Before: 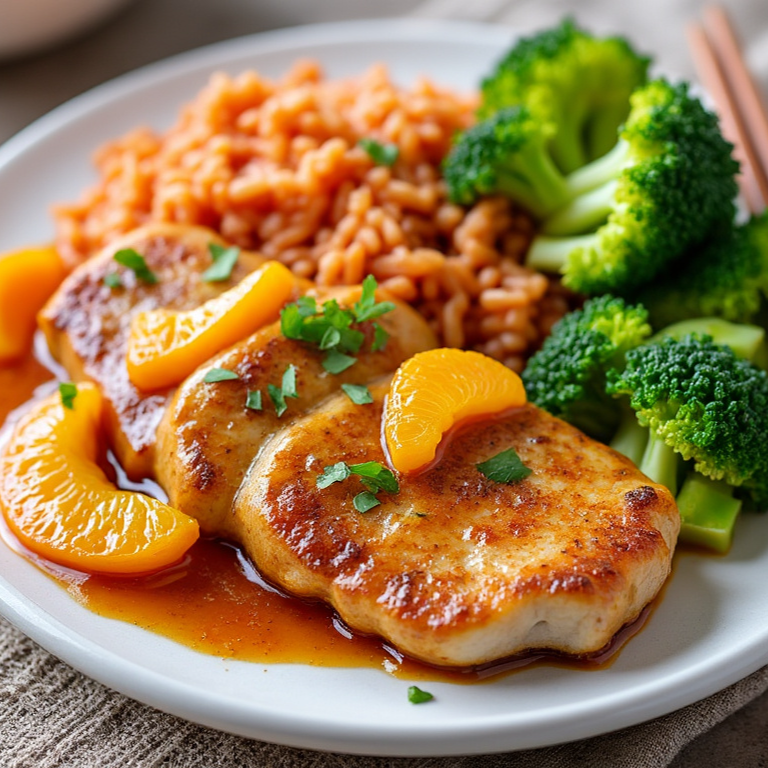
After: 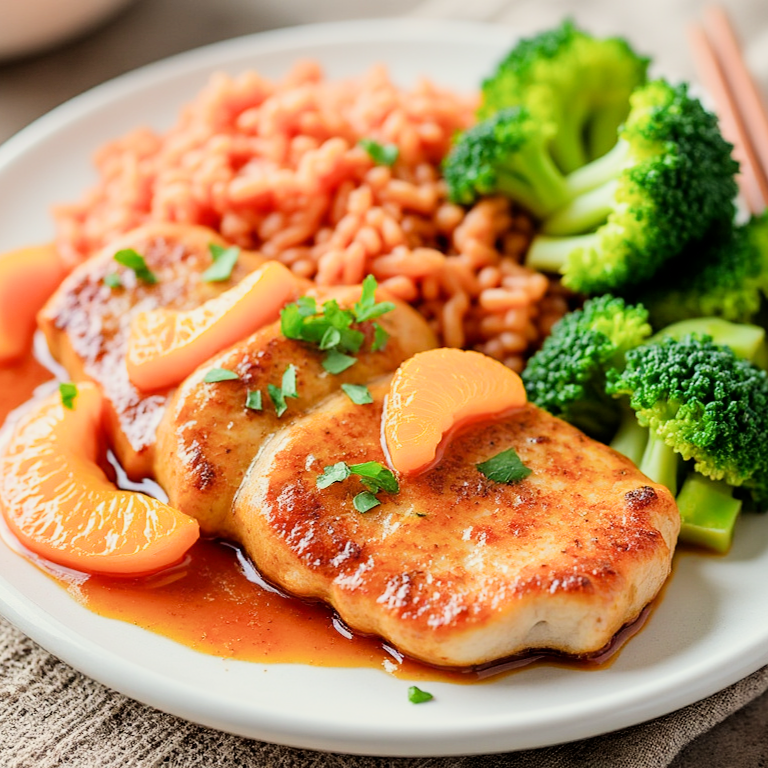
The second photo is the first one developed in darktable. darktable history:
white balance: red 1.029, blue 0.92
filmic rgb: black relative exposure -7.65 EV, white relative exposure 4.56 EV, hardness 3.61, contrast 1.05
tone equalizer: on, module defaults
exposure: black level correction 0.001, exposure 0.955 EV, compensate exposure bias true, compensate highlight preservation false
